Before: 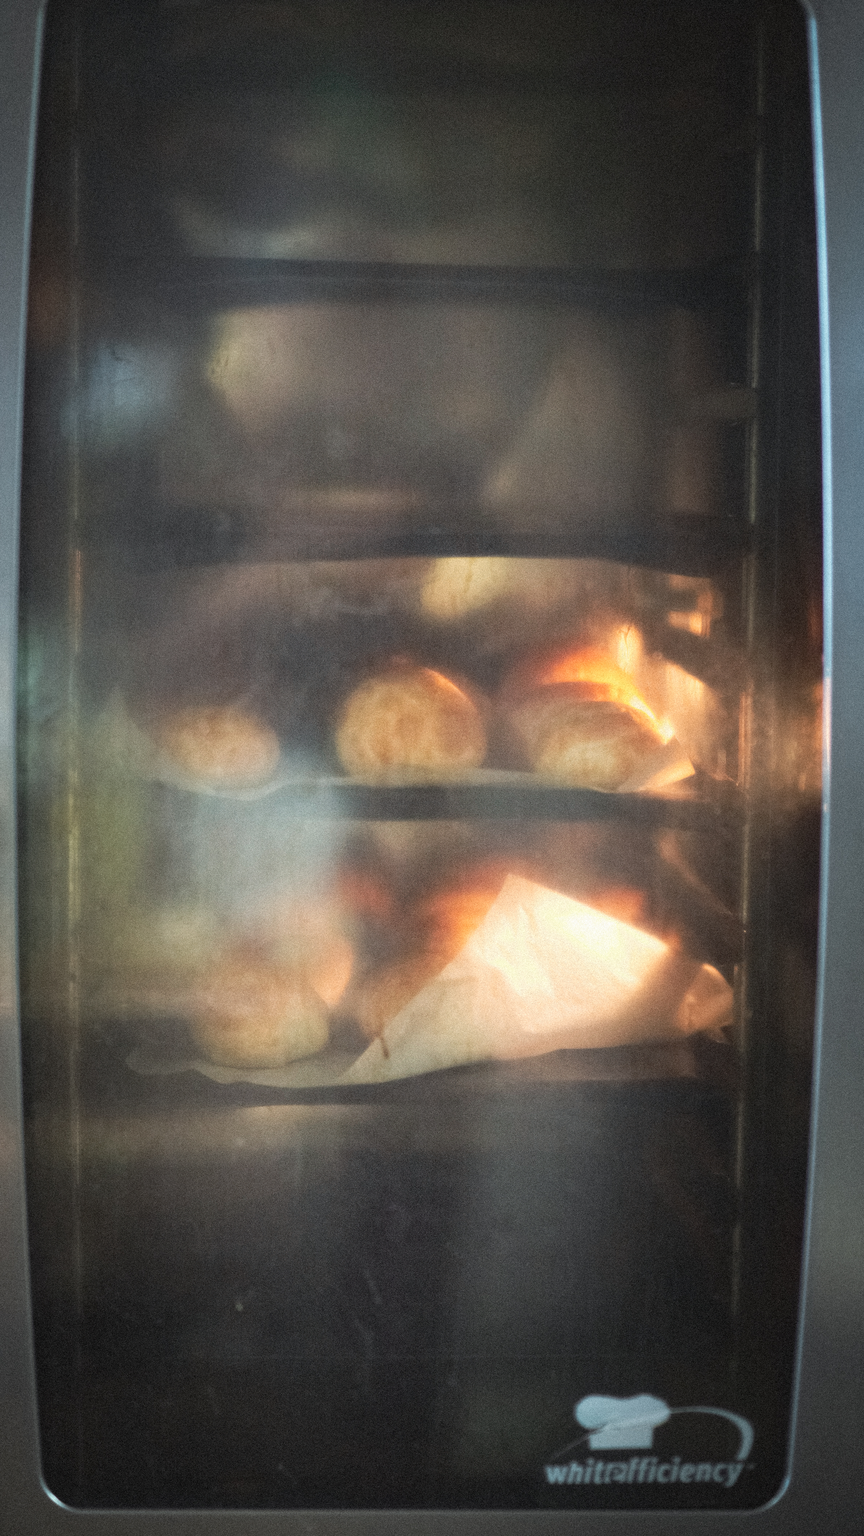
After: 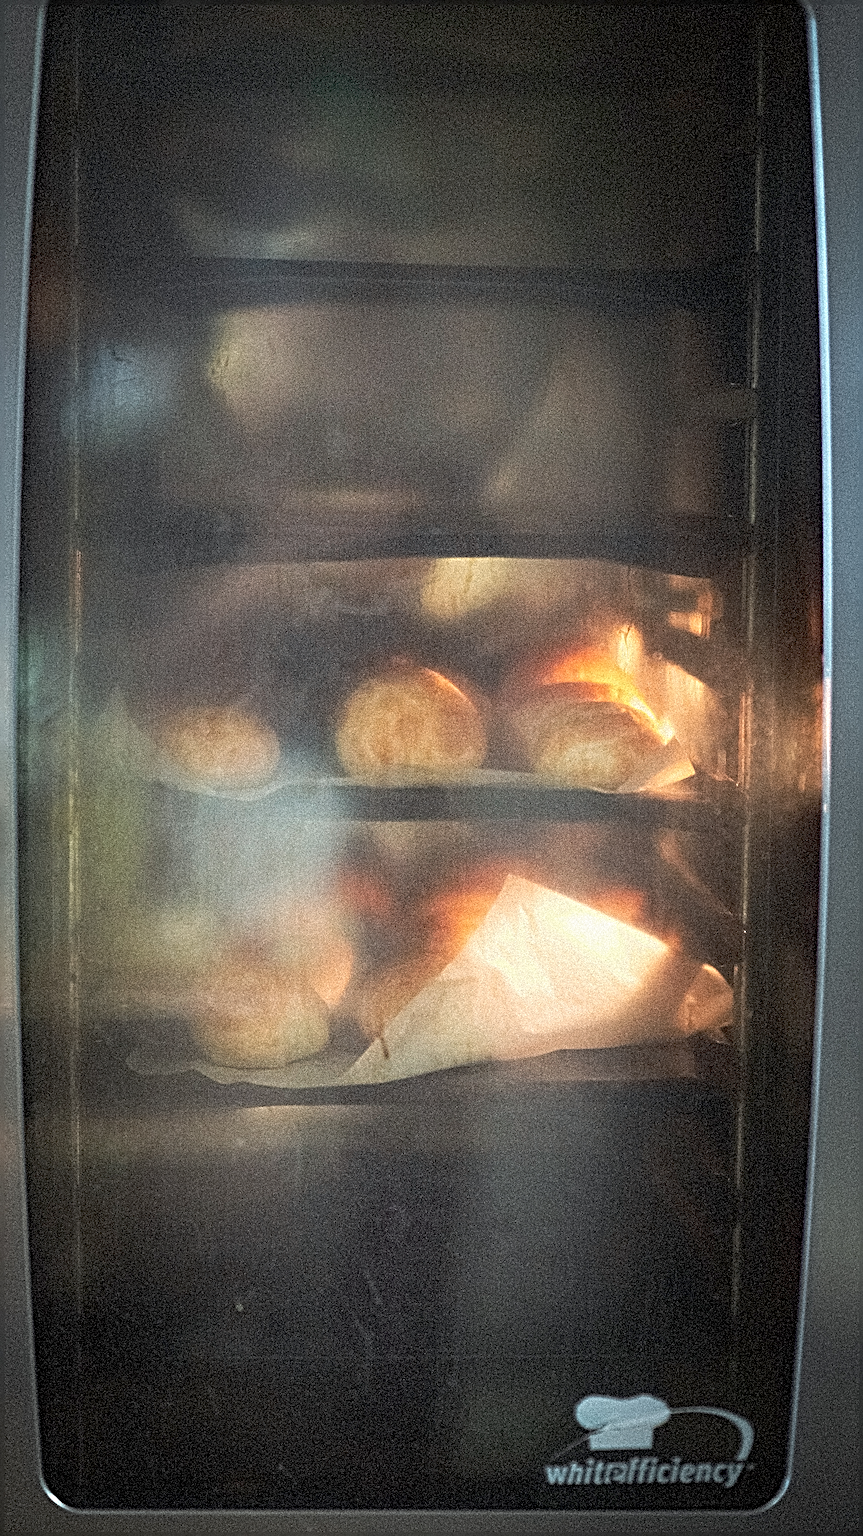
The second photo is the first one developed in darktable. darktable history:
sharpen: radius 6.251, amount 1.812, threshold 0.25
exposure: black level correction 0.007, compensate exposure bias true, compensate highlight preservation false
